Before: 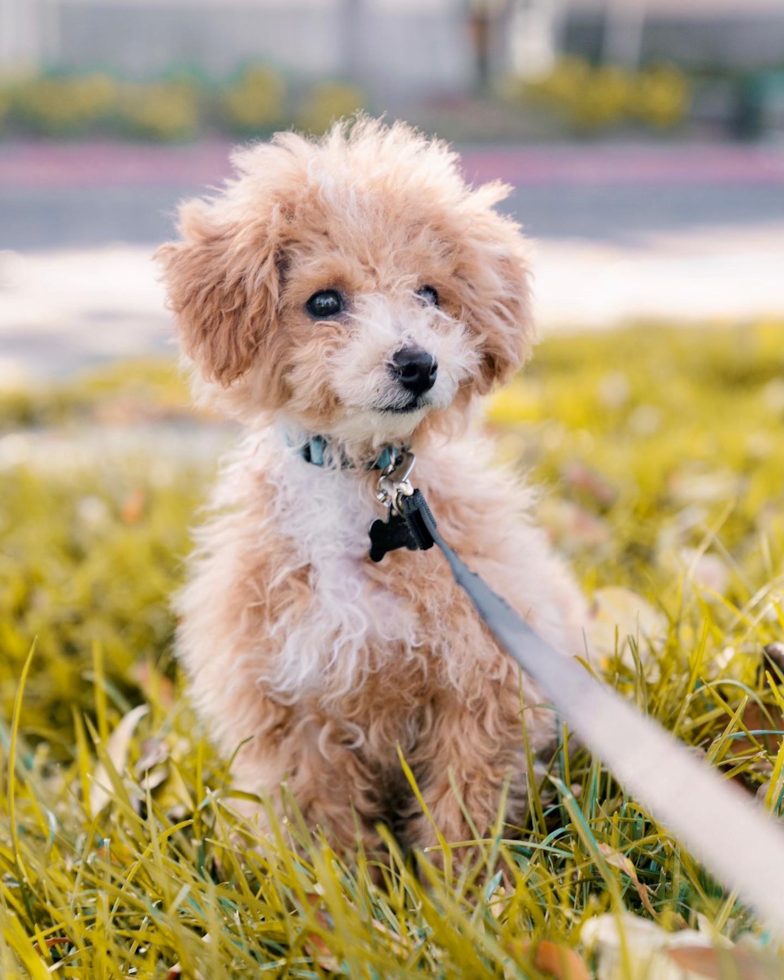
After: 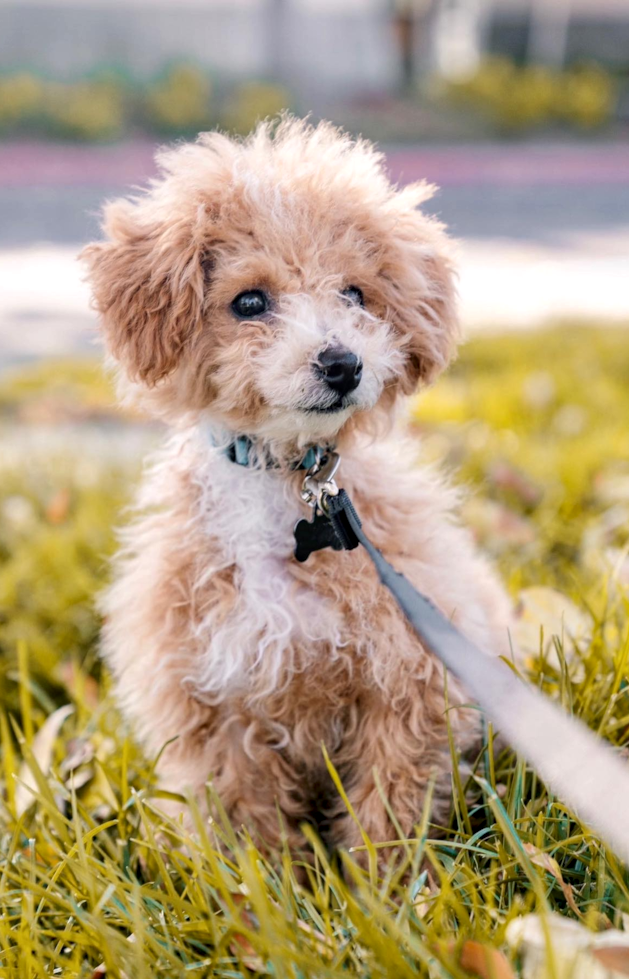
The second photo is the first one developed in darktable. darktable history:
crop and rotate: left 9.615%, right 10.109%
local contrast: on, module defaults
